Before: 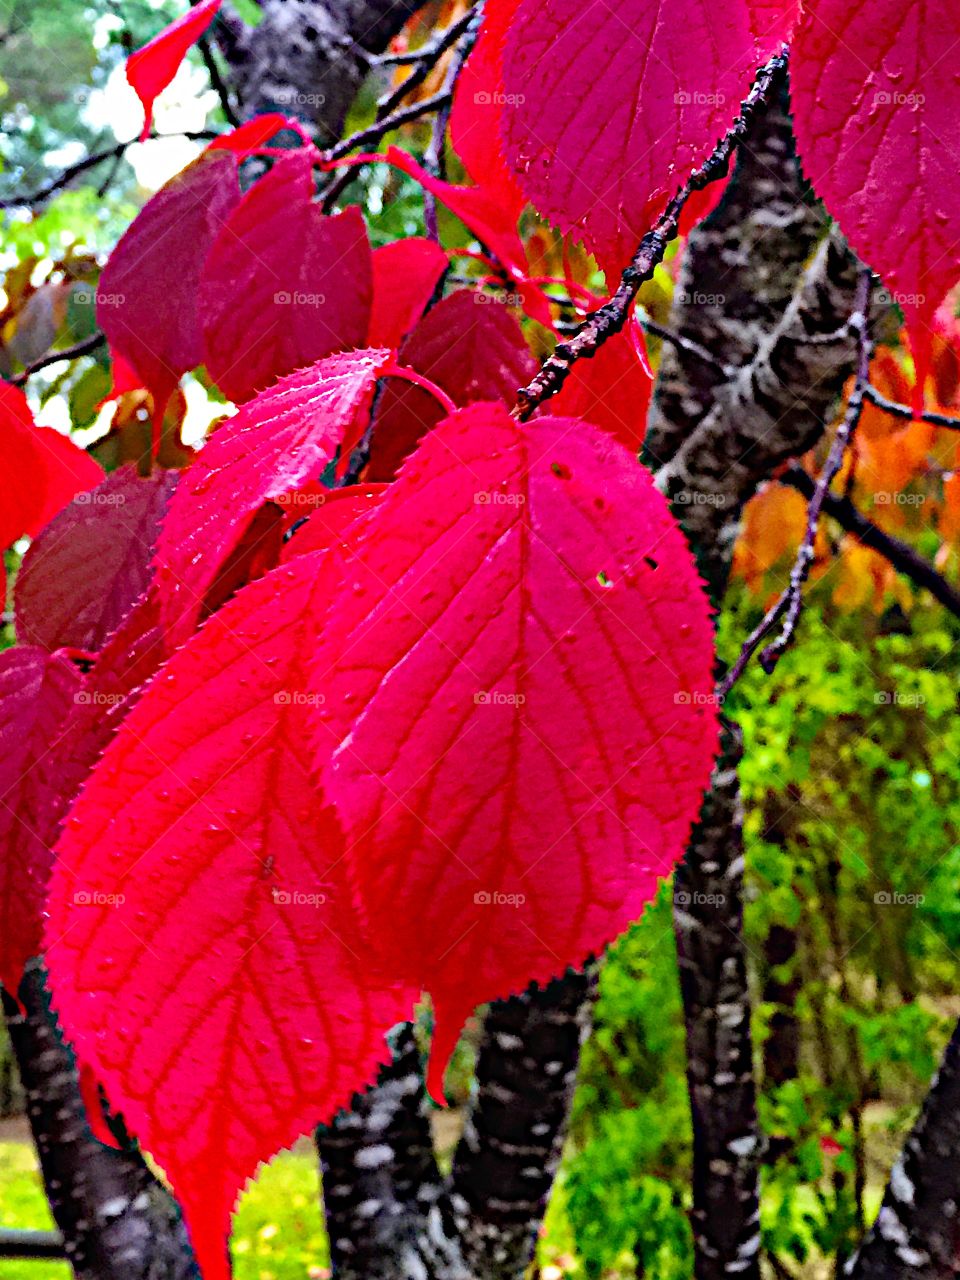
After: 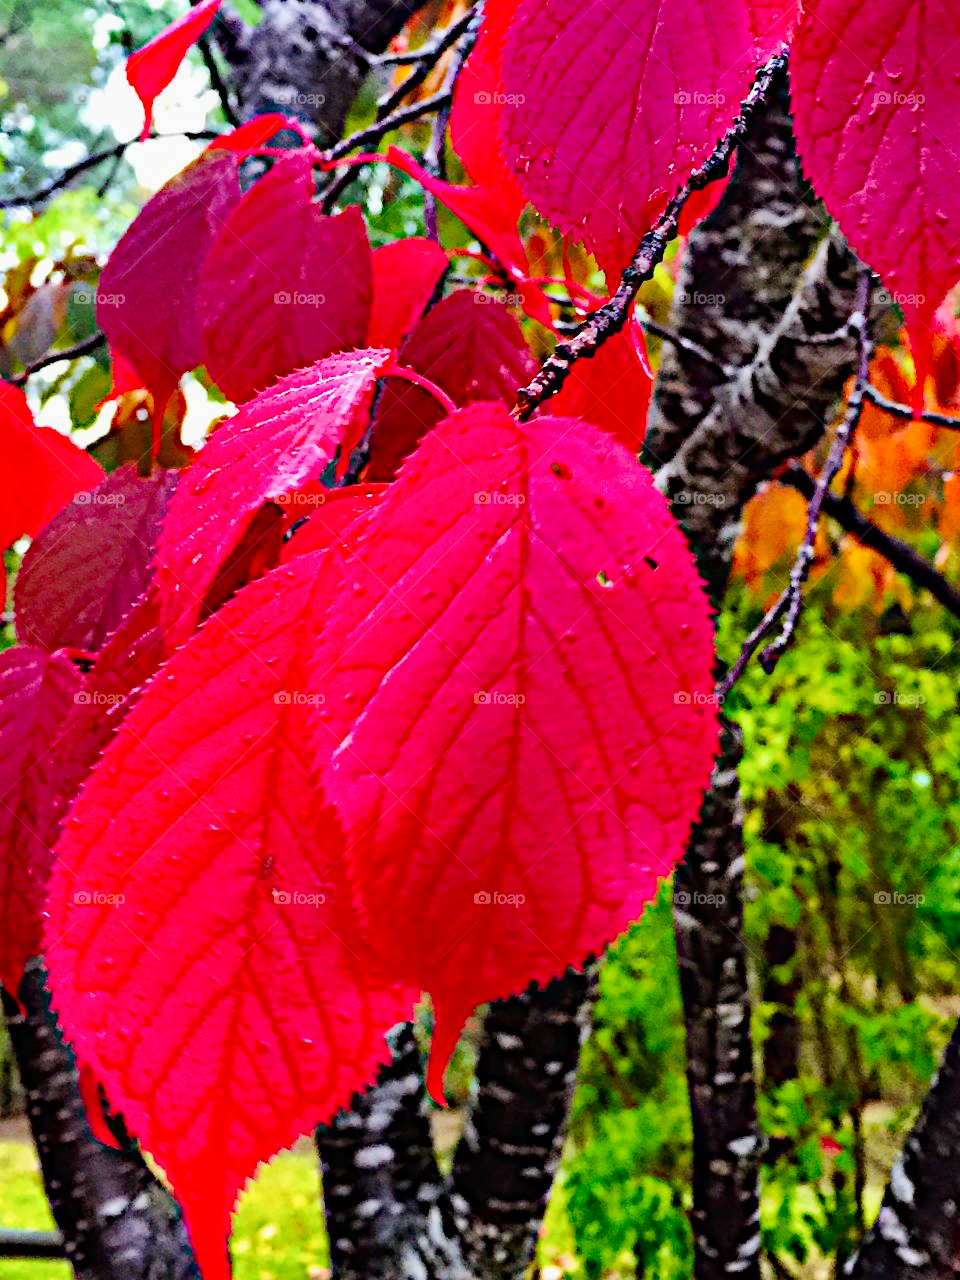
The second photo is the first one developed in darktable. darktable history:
tone curve: curves: ch0 [(0, 0) (0.071, 0.058) (0.266, 0.268) (0.498, 0.542) (0.766, 0.807) (1, 0.983)]; ch1 [(0, 0) (0.346, 0.307) (0.408, 0.387) (0.463, 0.465) (0.482, 0.493) (0.502, 0.499) (0.517, 0.505) (0.55, 0.554) (0.597, 0.61) (0.651, 0.698) (1, 1)]; ch2 [(0, 0) (0.346, 0.34) (0.434, 0.46) (0.485, 0.494) (0.5, 0.498) (0.509, 0.517) (0.526, 0.539) (0.583, 0.603) (0.625, 0.659) (1, 1)], preserve colors none
